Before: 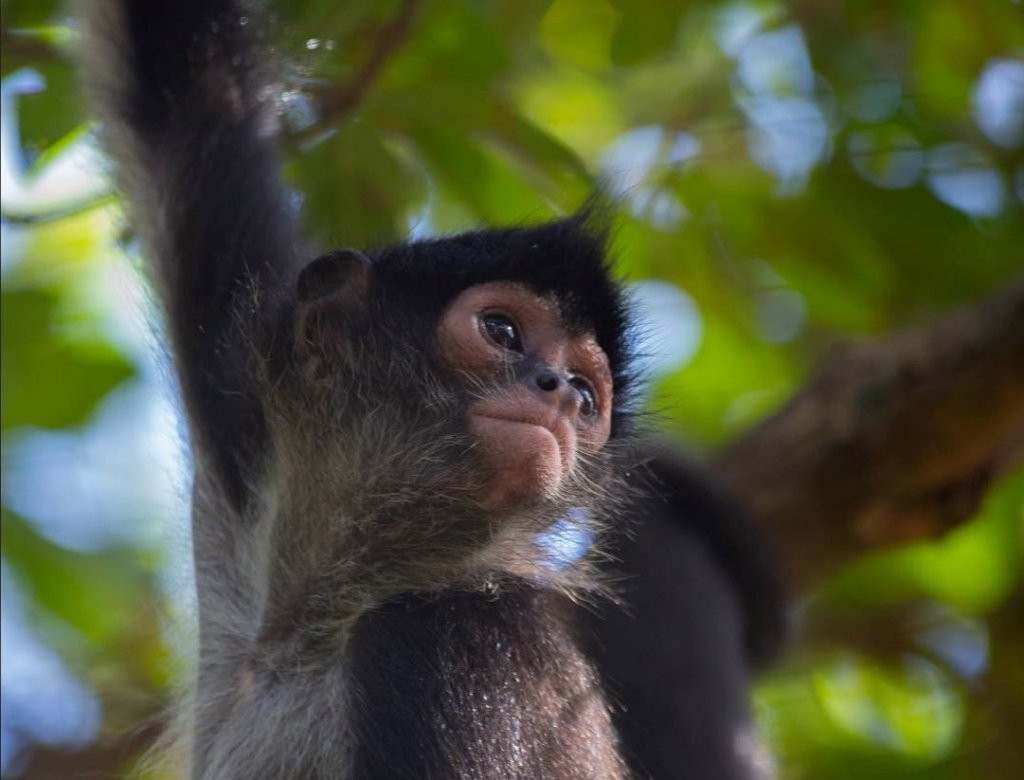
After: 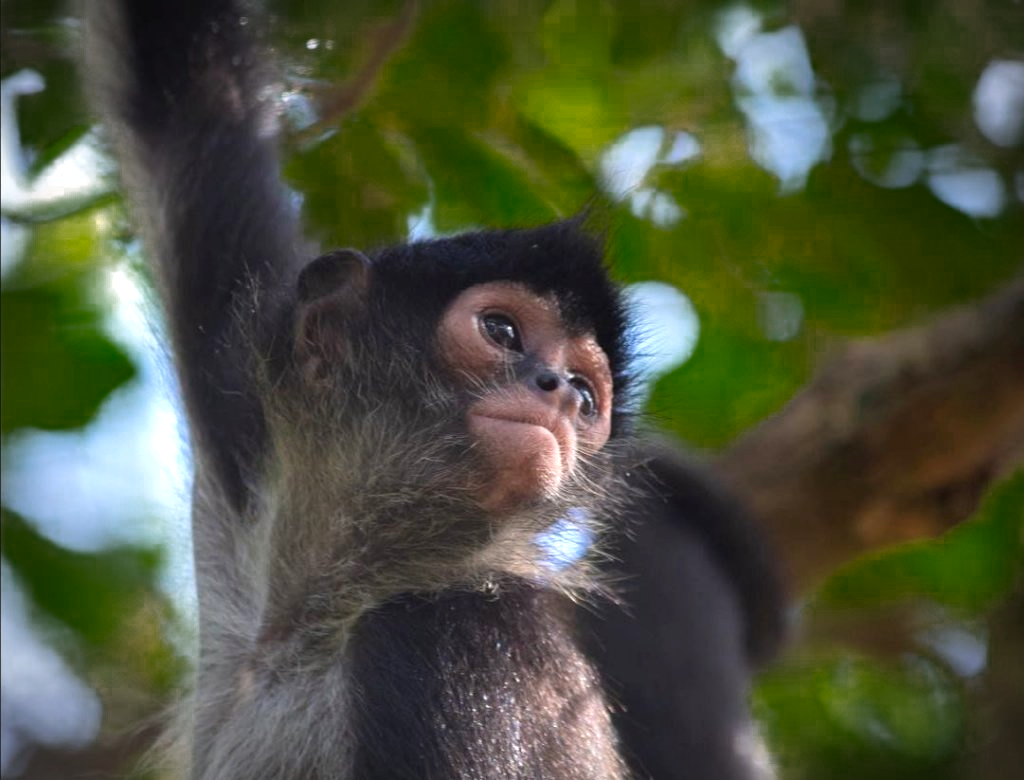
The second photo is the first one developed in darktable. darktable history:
exposure: black level correction 0, exposure 0.7 EV, compensate exposure bias true, compensate highlight preservation false
color zones: curves: ch0 [(0.25, 0.5) (0.347, 0.092) (0.75, 0.5)]; ch1 [(0.25, 0.5) (0.33, 0.51) (0.75, 0.5)]
vignetting: automatic ratio true
